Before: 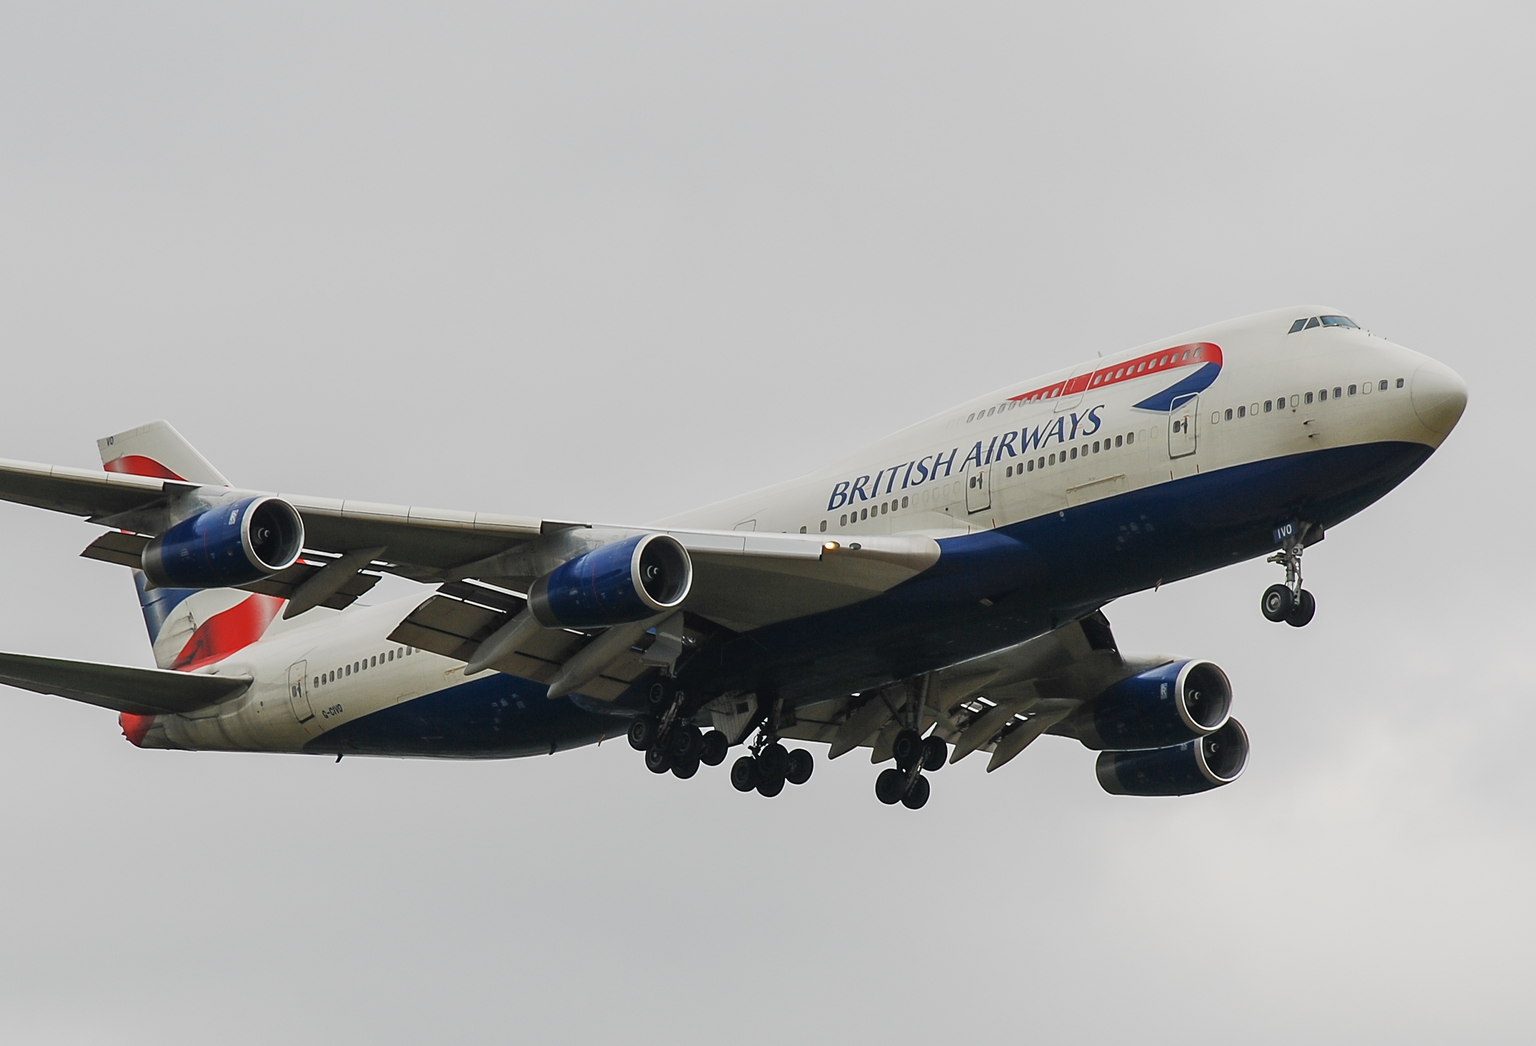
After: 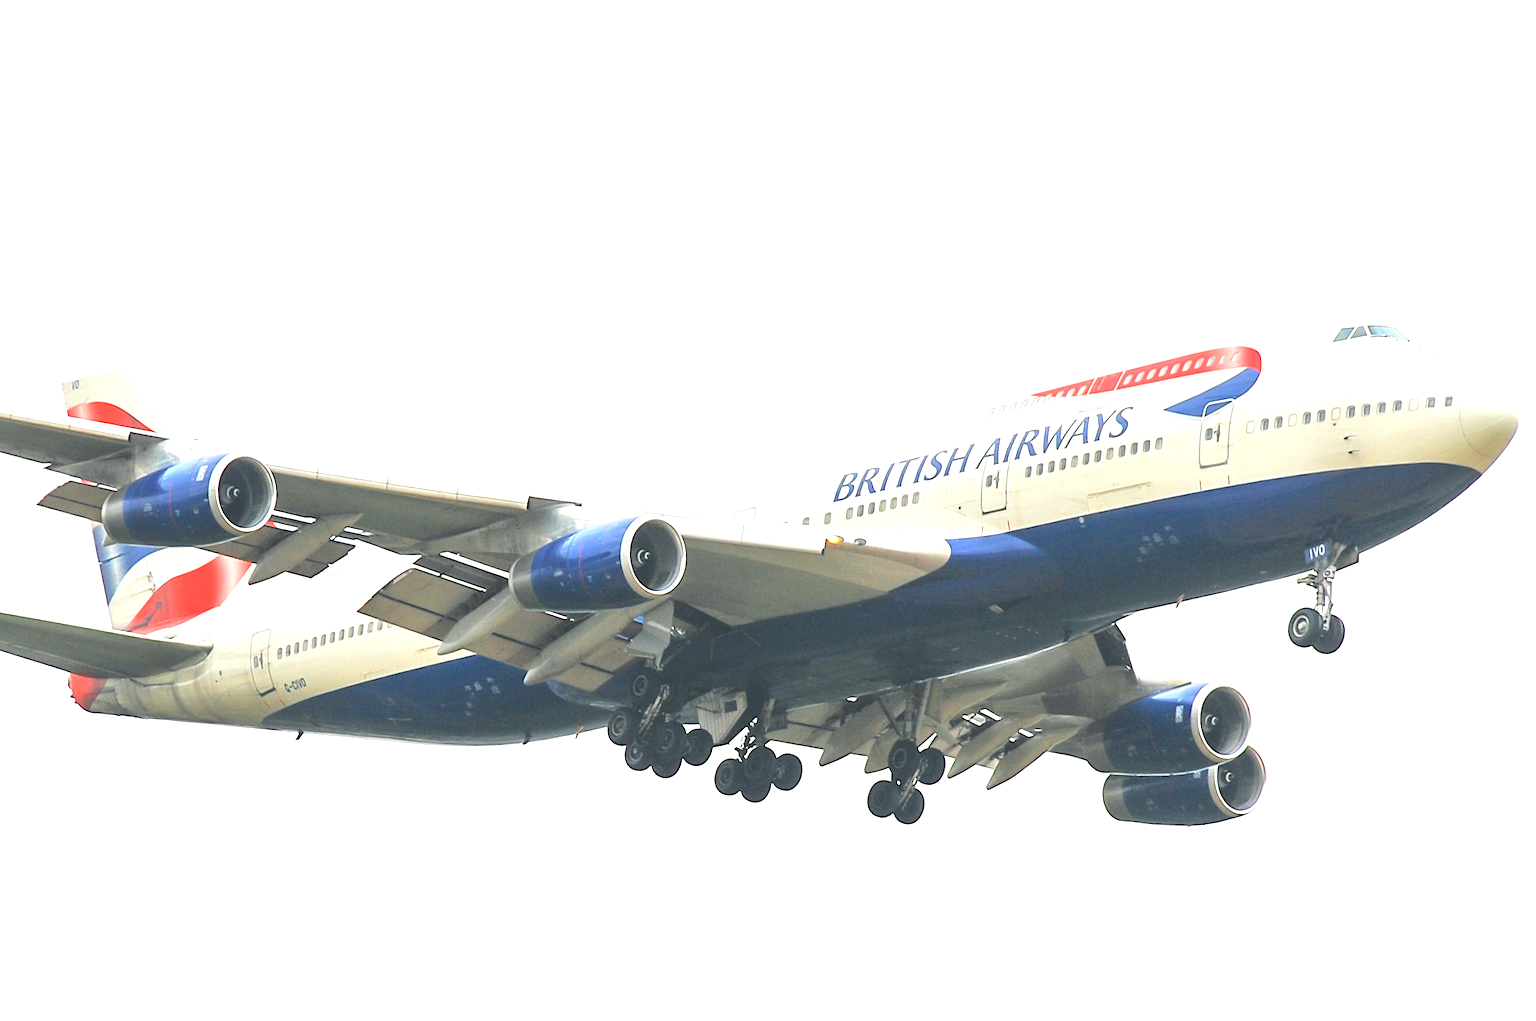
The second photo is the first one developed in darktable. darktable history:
color balance: mode lift, gamma, gain (sRGB), lift [1, 1, 1.022, 1.026]
crop and rotate: angle -1.69°
rotate and perspective: rotation 1.57°, crop left 0.018, crop right 0.982, crop top 0.039, crop bottom 0.961
exposure: black level correction 0, exposure 1.5 EV, compensate highlight preservation false
contrast brightness saturation: contrast 0.1, brightness 0.3, saturation 0.14
